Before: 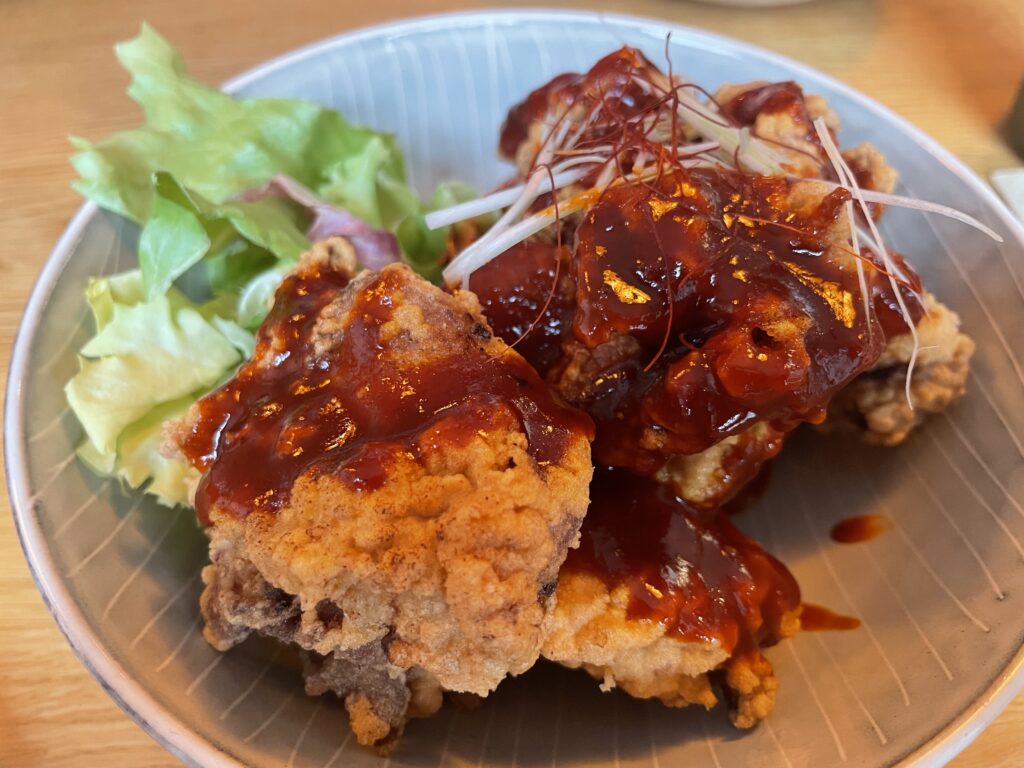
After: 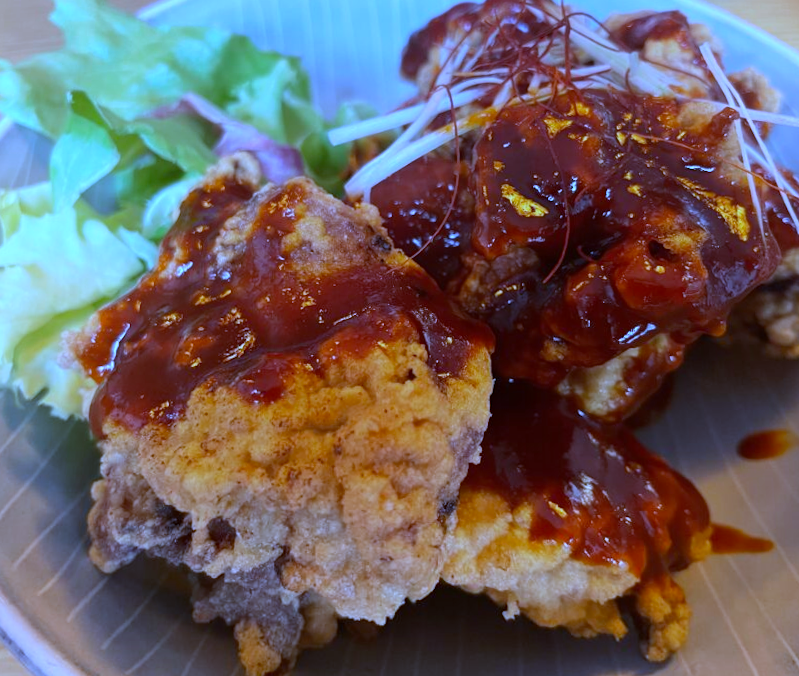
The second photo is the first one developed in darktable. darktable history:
bloom: size 16%, threshold 98%, strength 20%
white balance: red 0.766, blue 1.537
rotate and perspective: rotation 0.215°, lens shift (vertical) -0.139, crop left 0.069, crop right 0.939, crop top 0.002, crop bottom 0.996
crop: left 6.446%, top 8.188%, right 9.538%, bottom 3.548%
